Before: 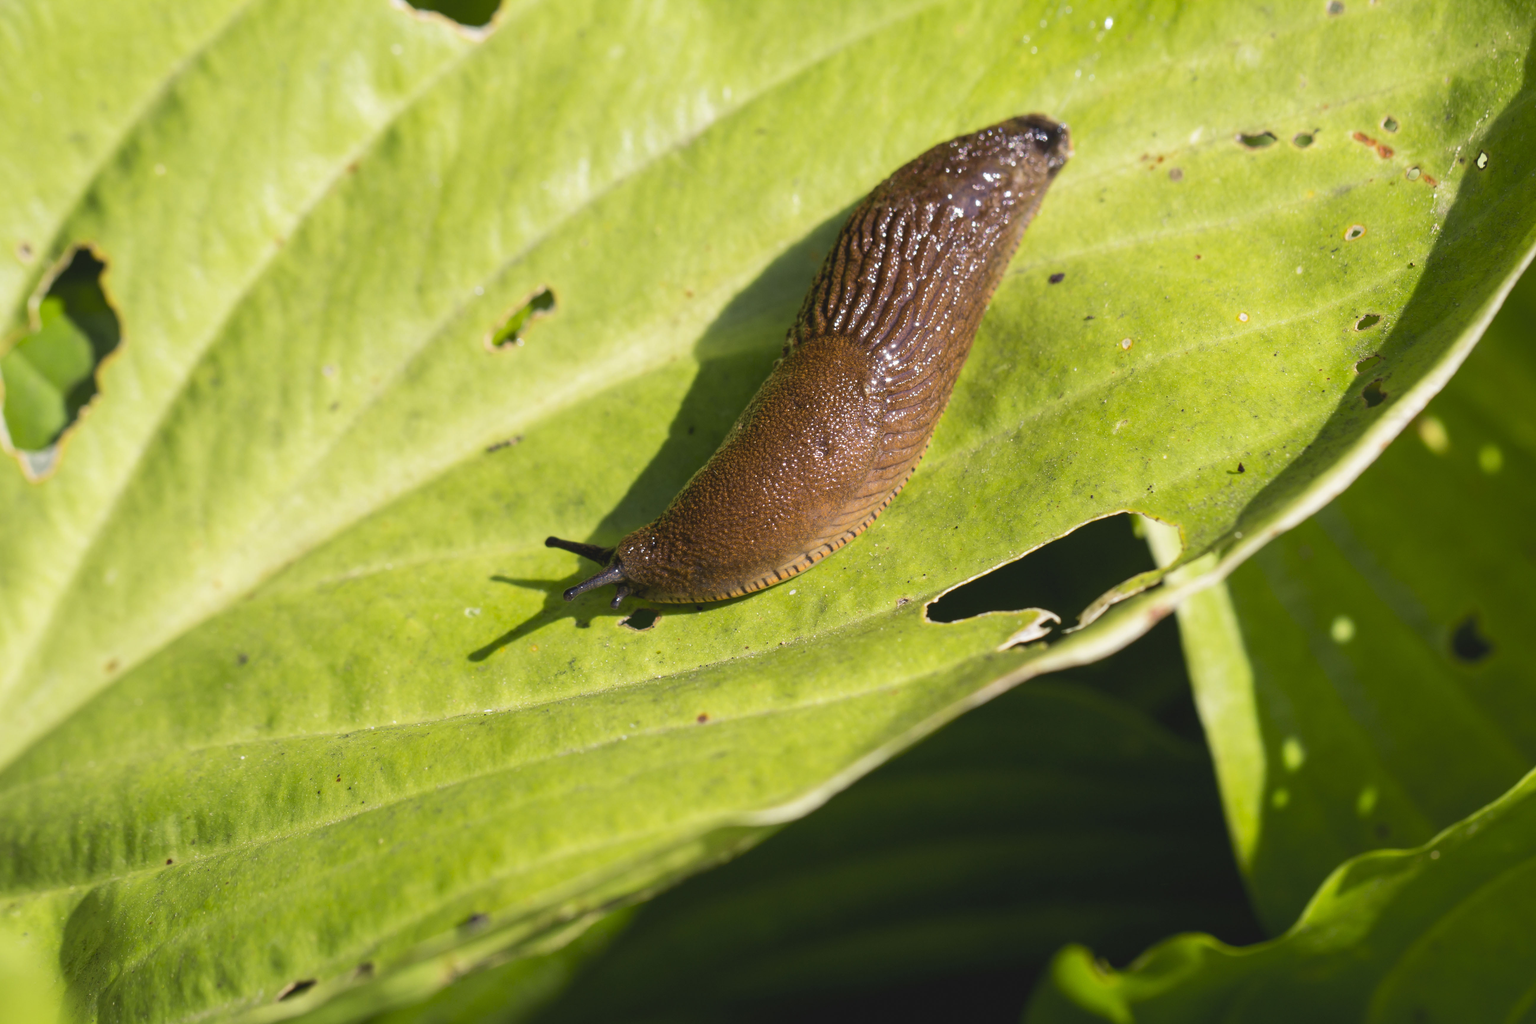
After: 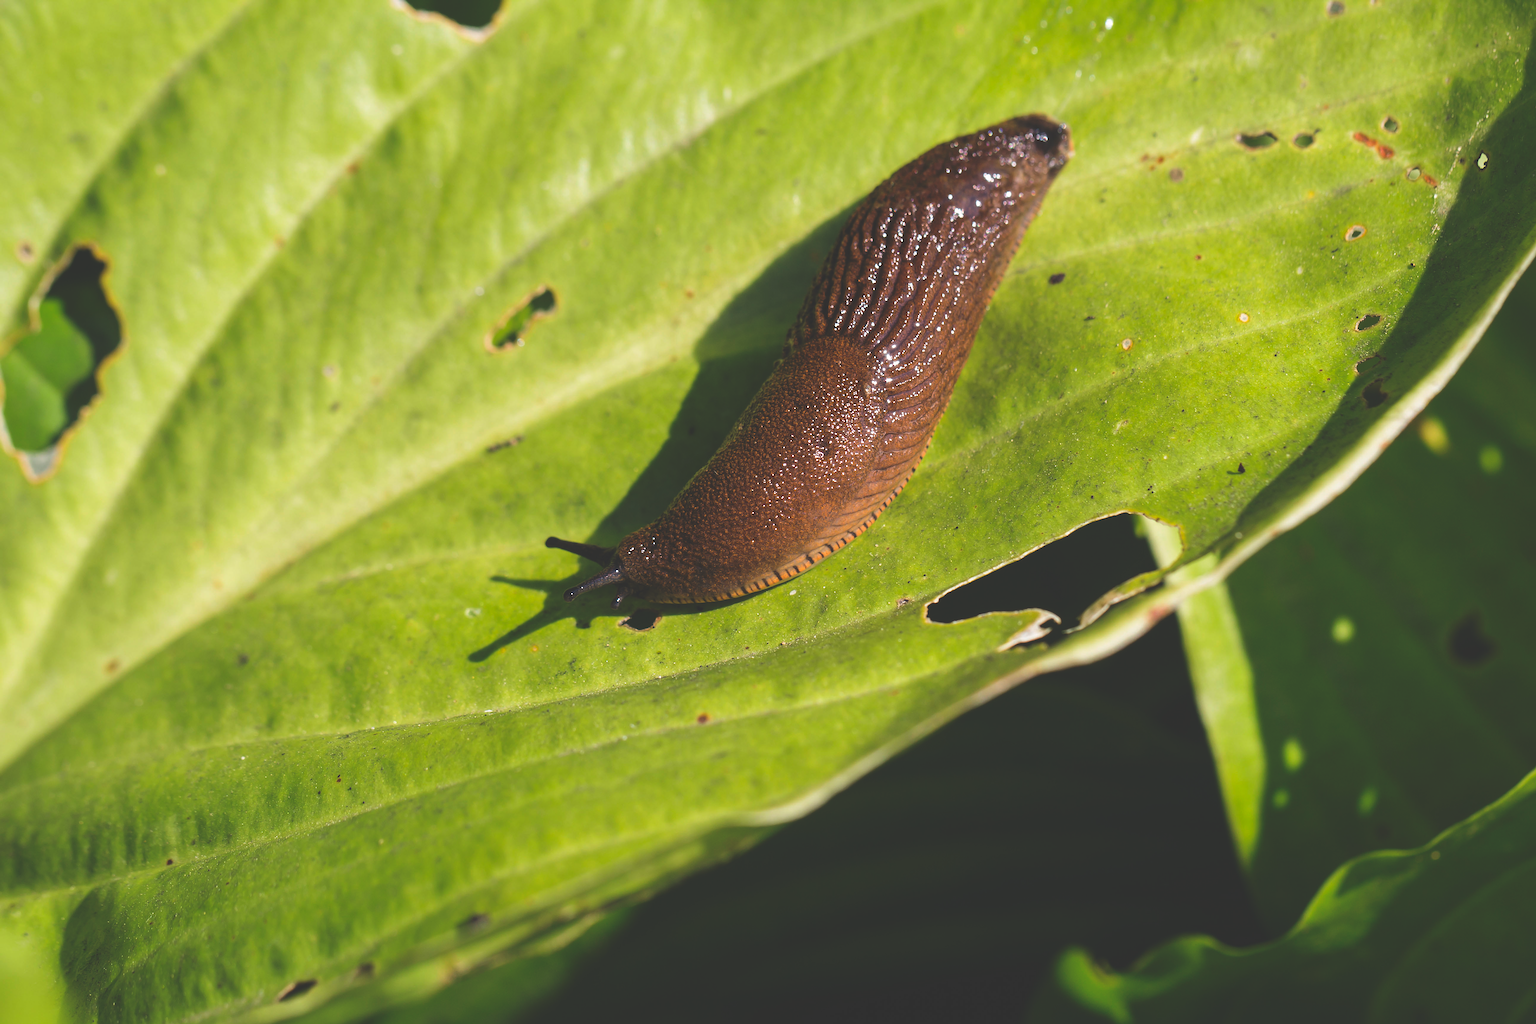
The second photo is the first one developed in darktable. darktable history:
rgb curve: curves: ch0 [(0, 0.186) (0.314, 0.284) (0.775, 0.708) (1, 1)], compensate middle gray true, preserve colors none
sharpen: on, module defaults
